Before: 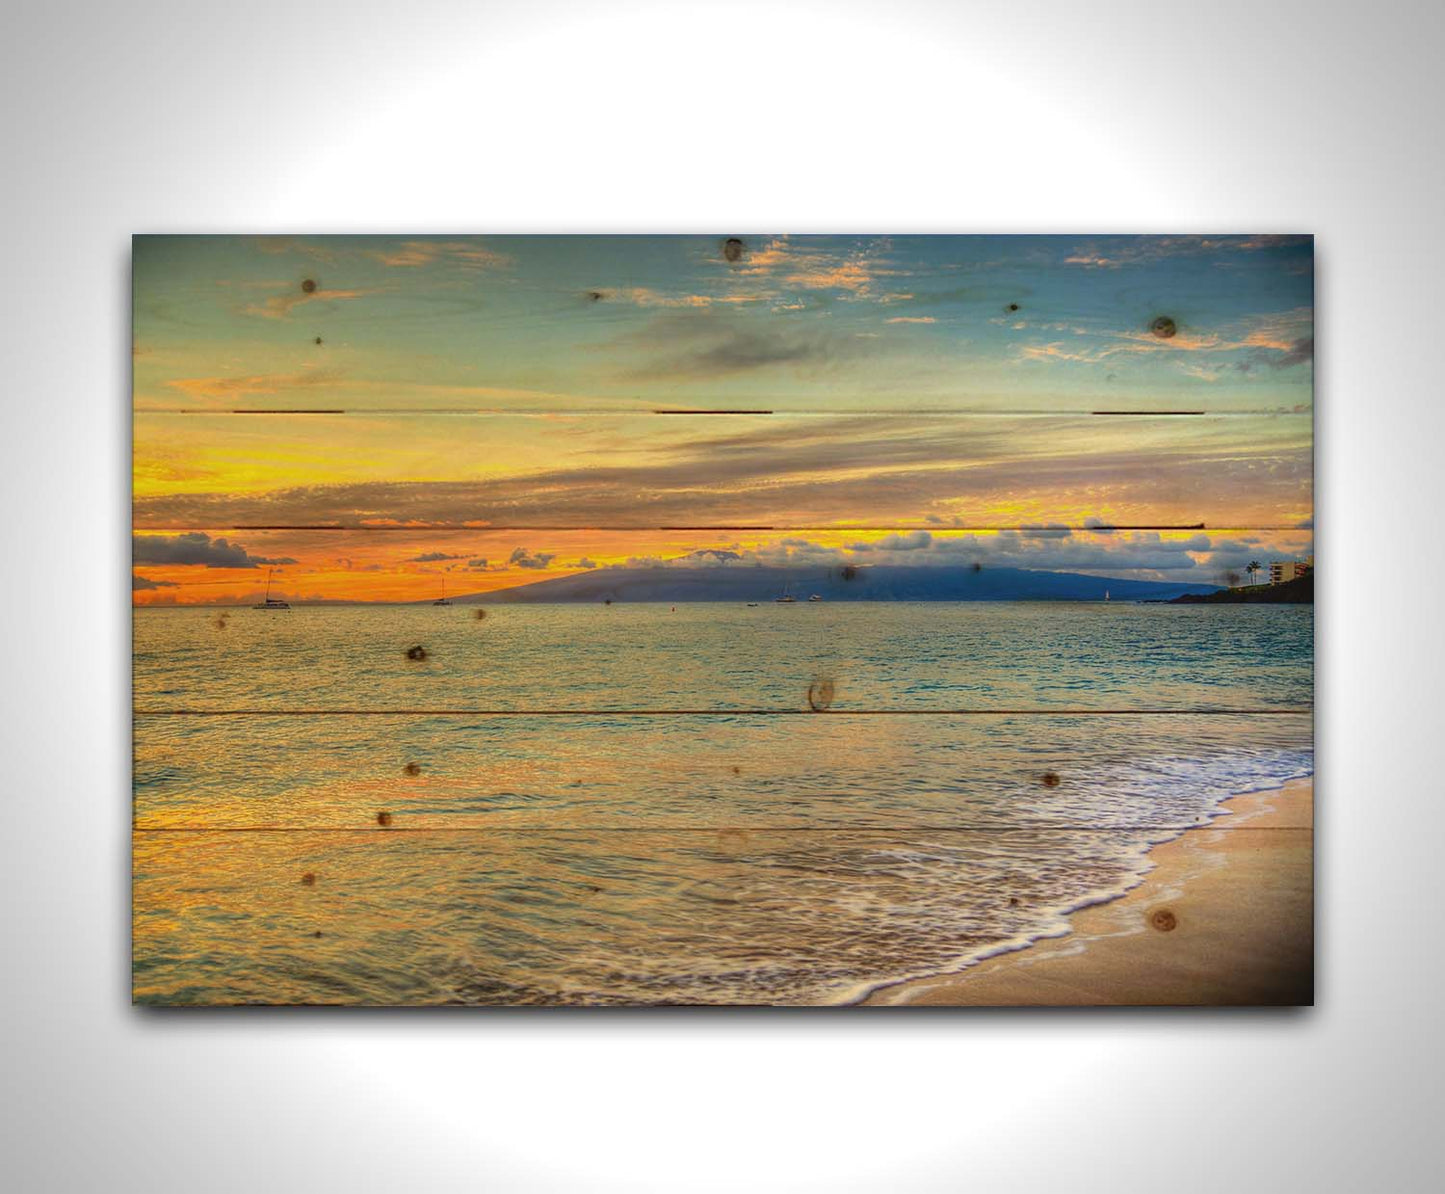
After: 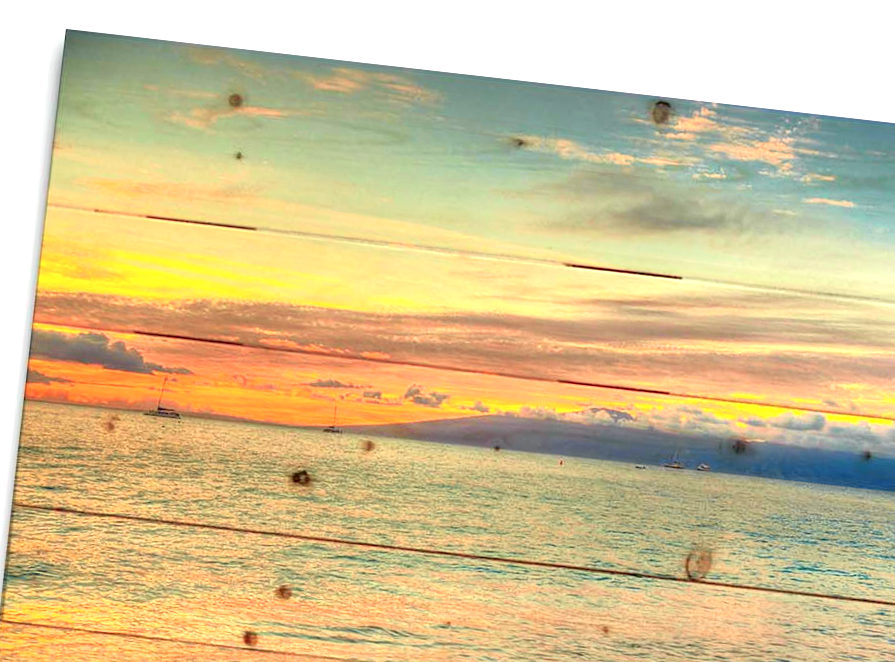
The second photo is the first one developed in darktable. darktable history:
exposure: black level correction 0.001, exposure 1.037 EV, compensate highlight preservation false
crop and rotate: angle -6.48°, left 2.182%, top 6.869%, right 27.775%, bottom 30.428%
tone curve: curves: ch0 [(0, 0) (0.058, 0.027) (0.214, 0.183) (0.304, 0.288) (0.561, 0.554) (0.687, 0.677) (0.768, 0.768) (0.858, 0.861) (0.986, 0.957)]; ch1 [(0, 0) (0.172, 0.123) (0.312, 0.296) (0.437, 0.429) (0.471, 0.469) (0.502, 0.5) (0.513, 0.515) (0.583, 0.604) (0.631, 0.659) (0.703, 0.721) (0.889, 0.924) (1, 1)]; ch2 [(0, 0) (0.411, 0.424) (0.485, 0.497) (0.502, 0.5) (0.517, 0.511) (0.566, 0.573) (0.622, 0.613) (0.709, 0.677) (1, 1)], color space Lab, independent channels, preserve colors none
